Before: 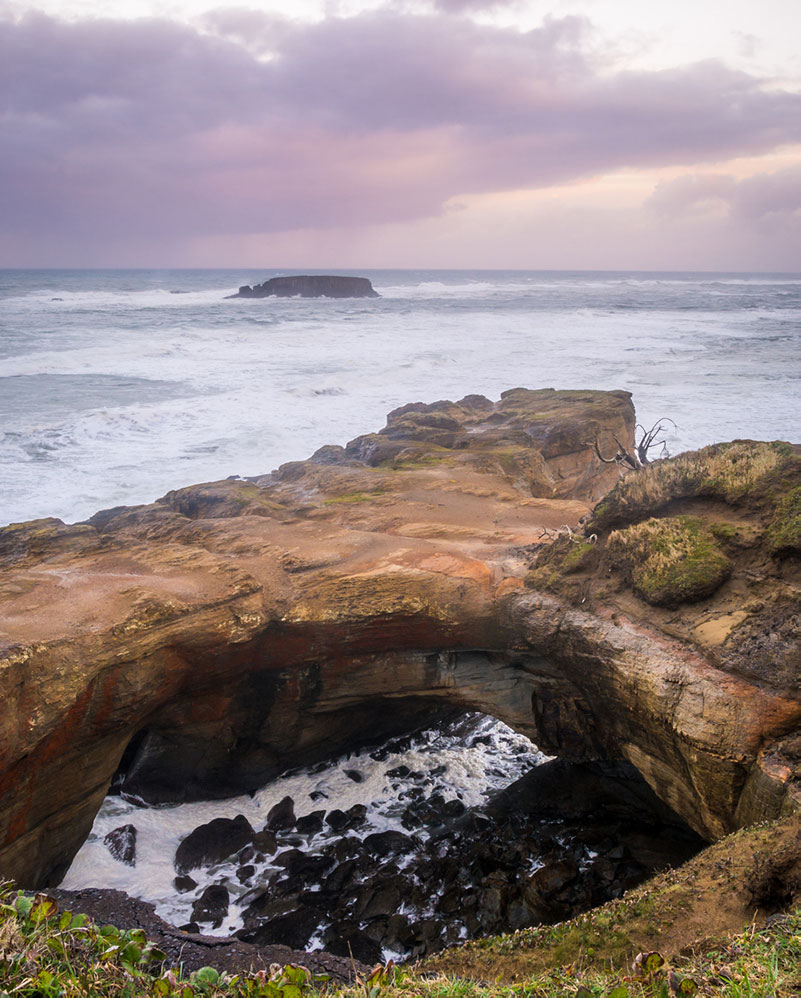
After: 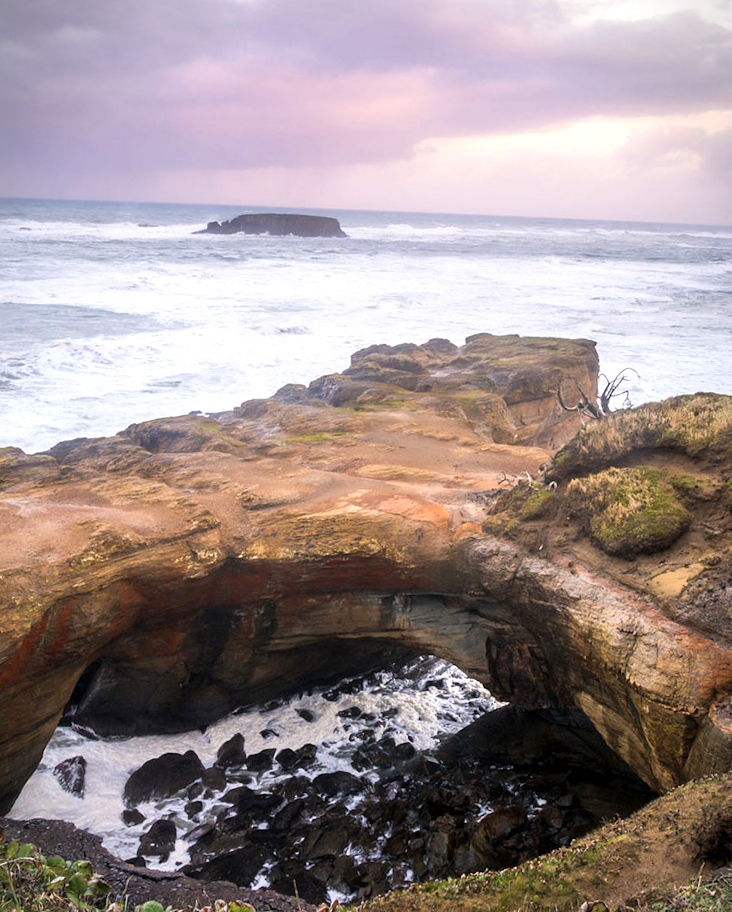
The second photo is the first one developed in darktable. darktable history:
exposure: black level correction 0.001, exposure 0.5 EV, compensate exposure bias true, compensate highlight preservation false
crop and rotate: angle -1.96°, left 3.097%, top 4.154%, right 1.586%, bottom 0.529%
vignetting: fall-off start 91.19%
